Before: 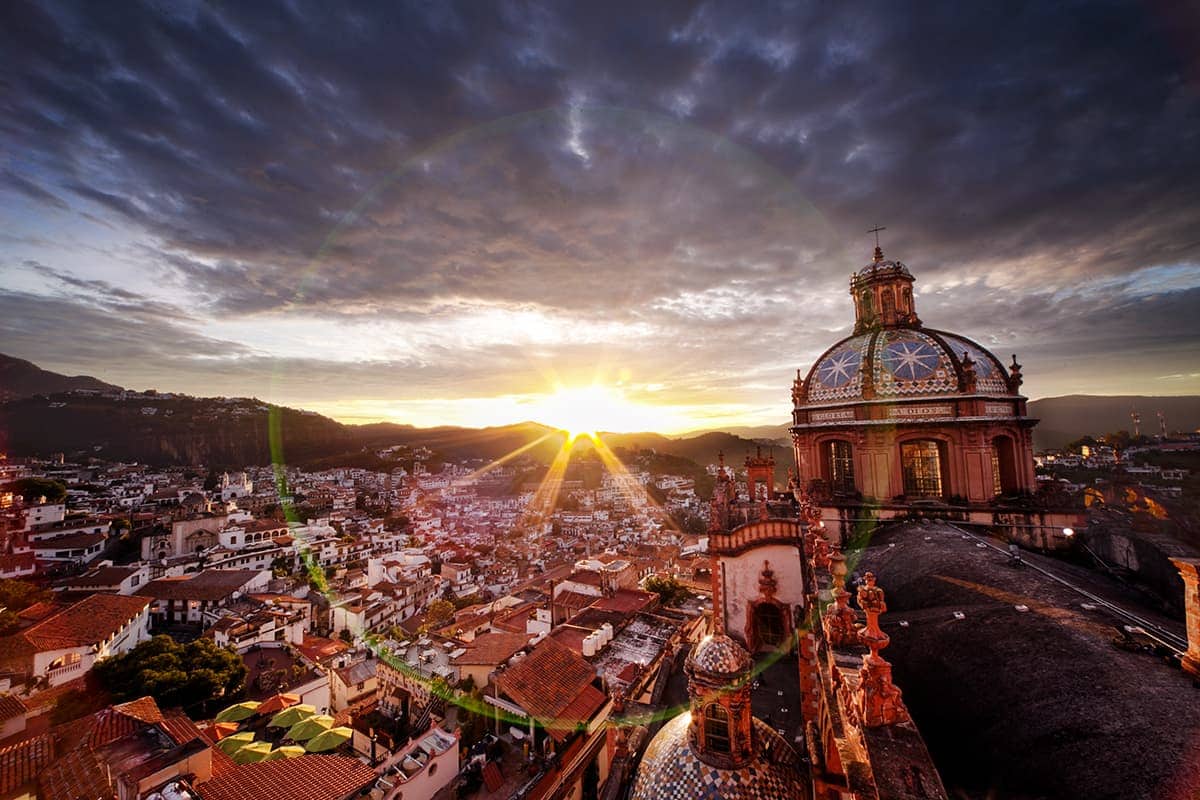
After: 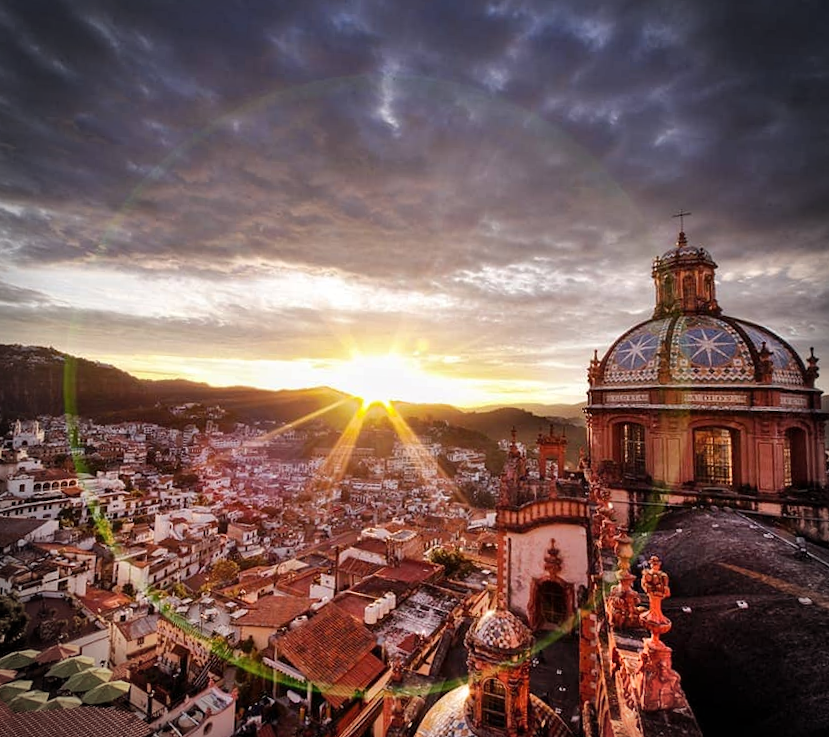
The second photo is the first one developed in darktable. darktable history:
white balance: red 1, blue 1
vignetting: fall-off start 88.03%, fall-off radius 24.9%
crop and rotate: angle -3.27°, left 14.277%, top 0.028%, right 10.766%, bottom 0.028%
shadows and highlights: low approximation 0.01, soften with gaussian
